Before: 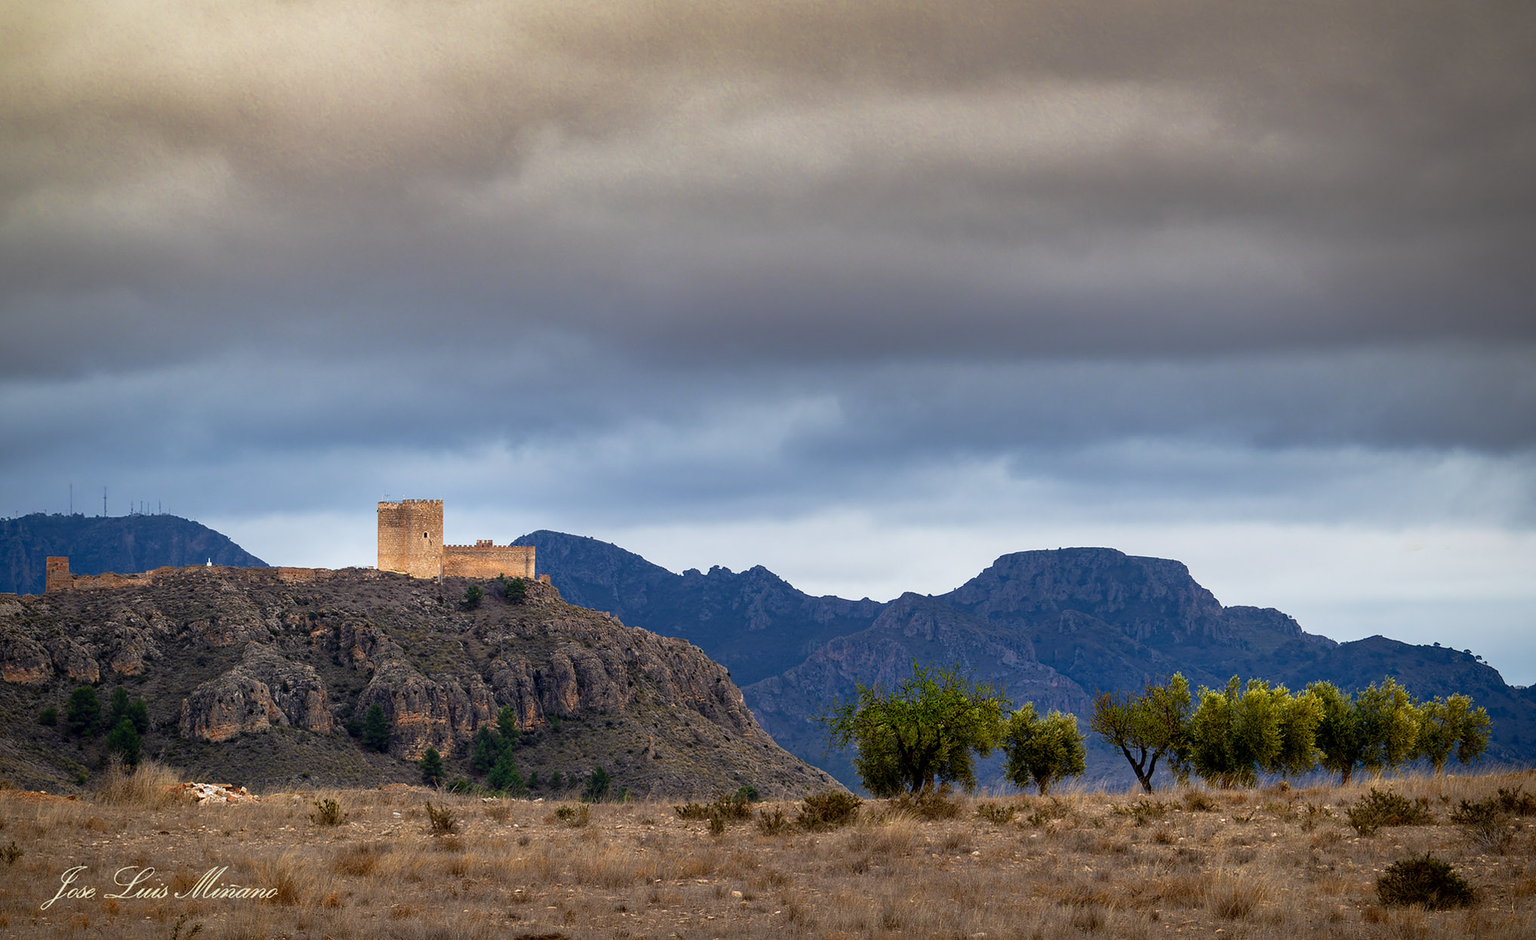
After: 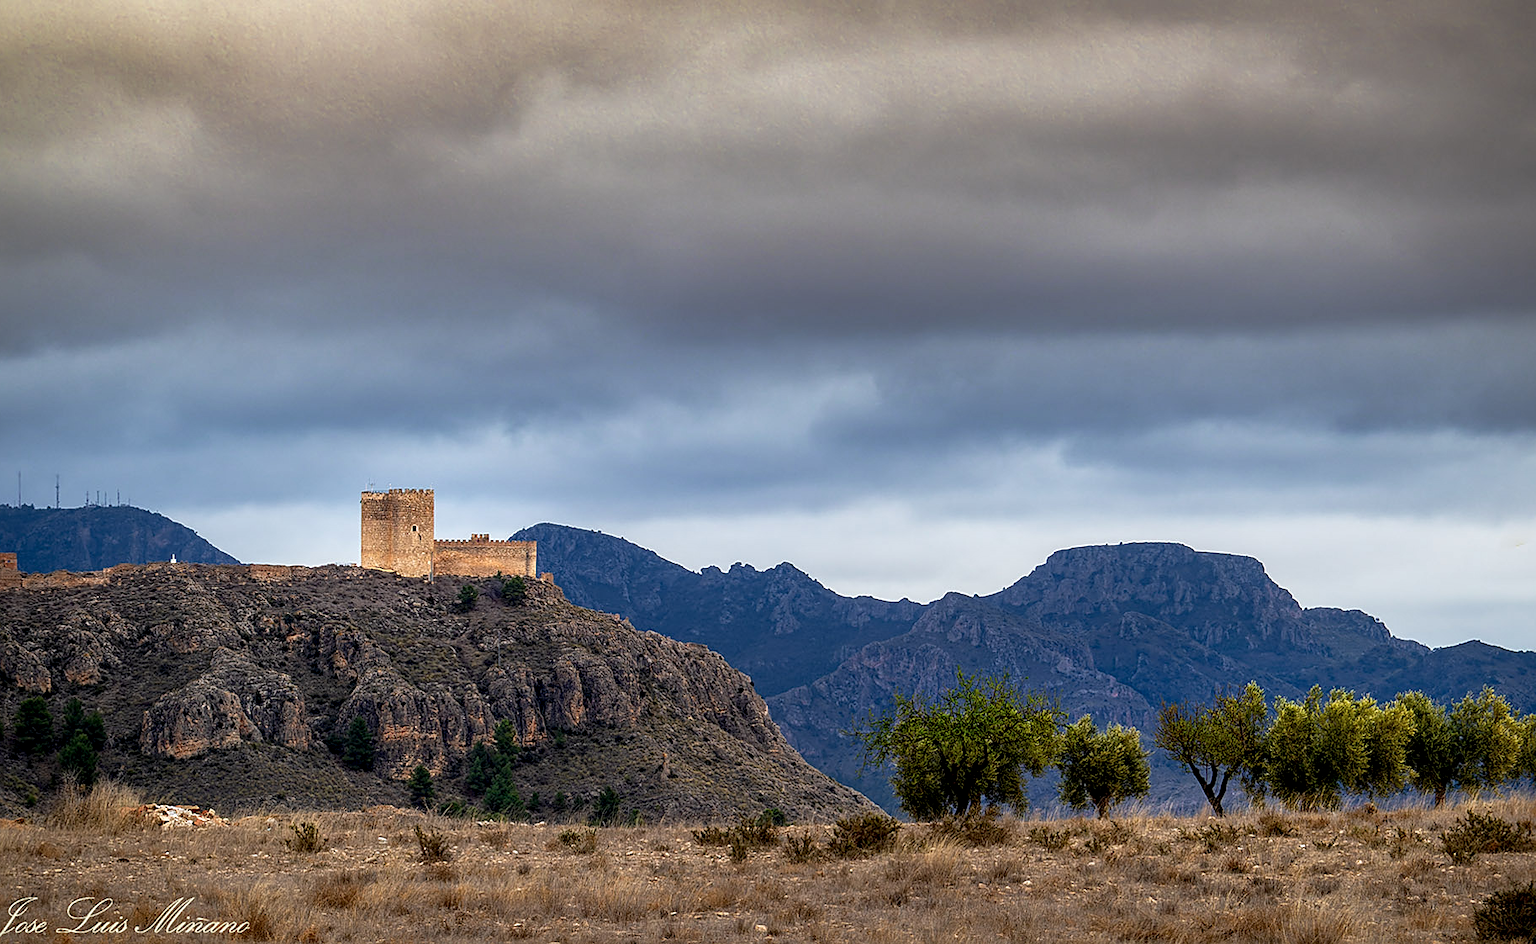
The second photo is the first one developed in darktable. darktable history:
local contrast: detail 130%
crop: left 3.51%, top 6.474%, right 6.706%, bottom 3.276%
sharpen: on, module defaults
